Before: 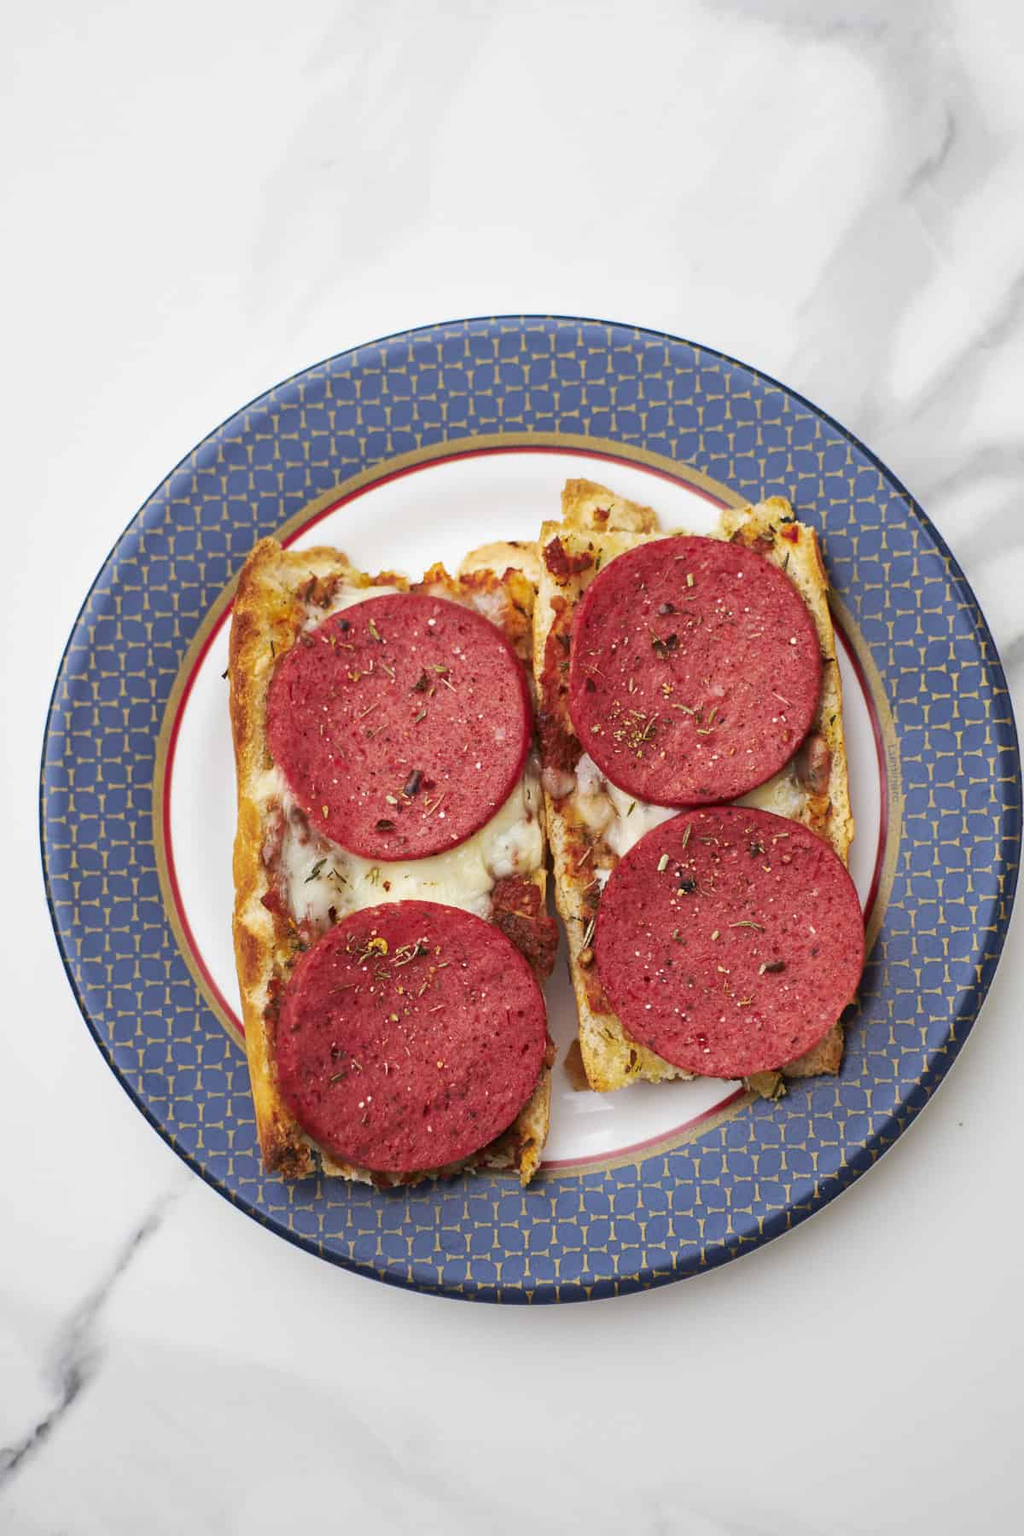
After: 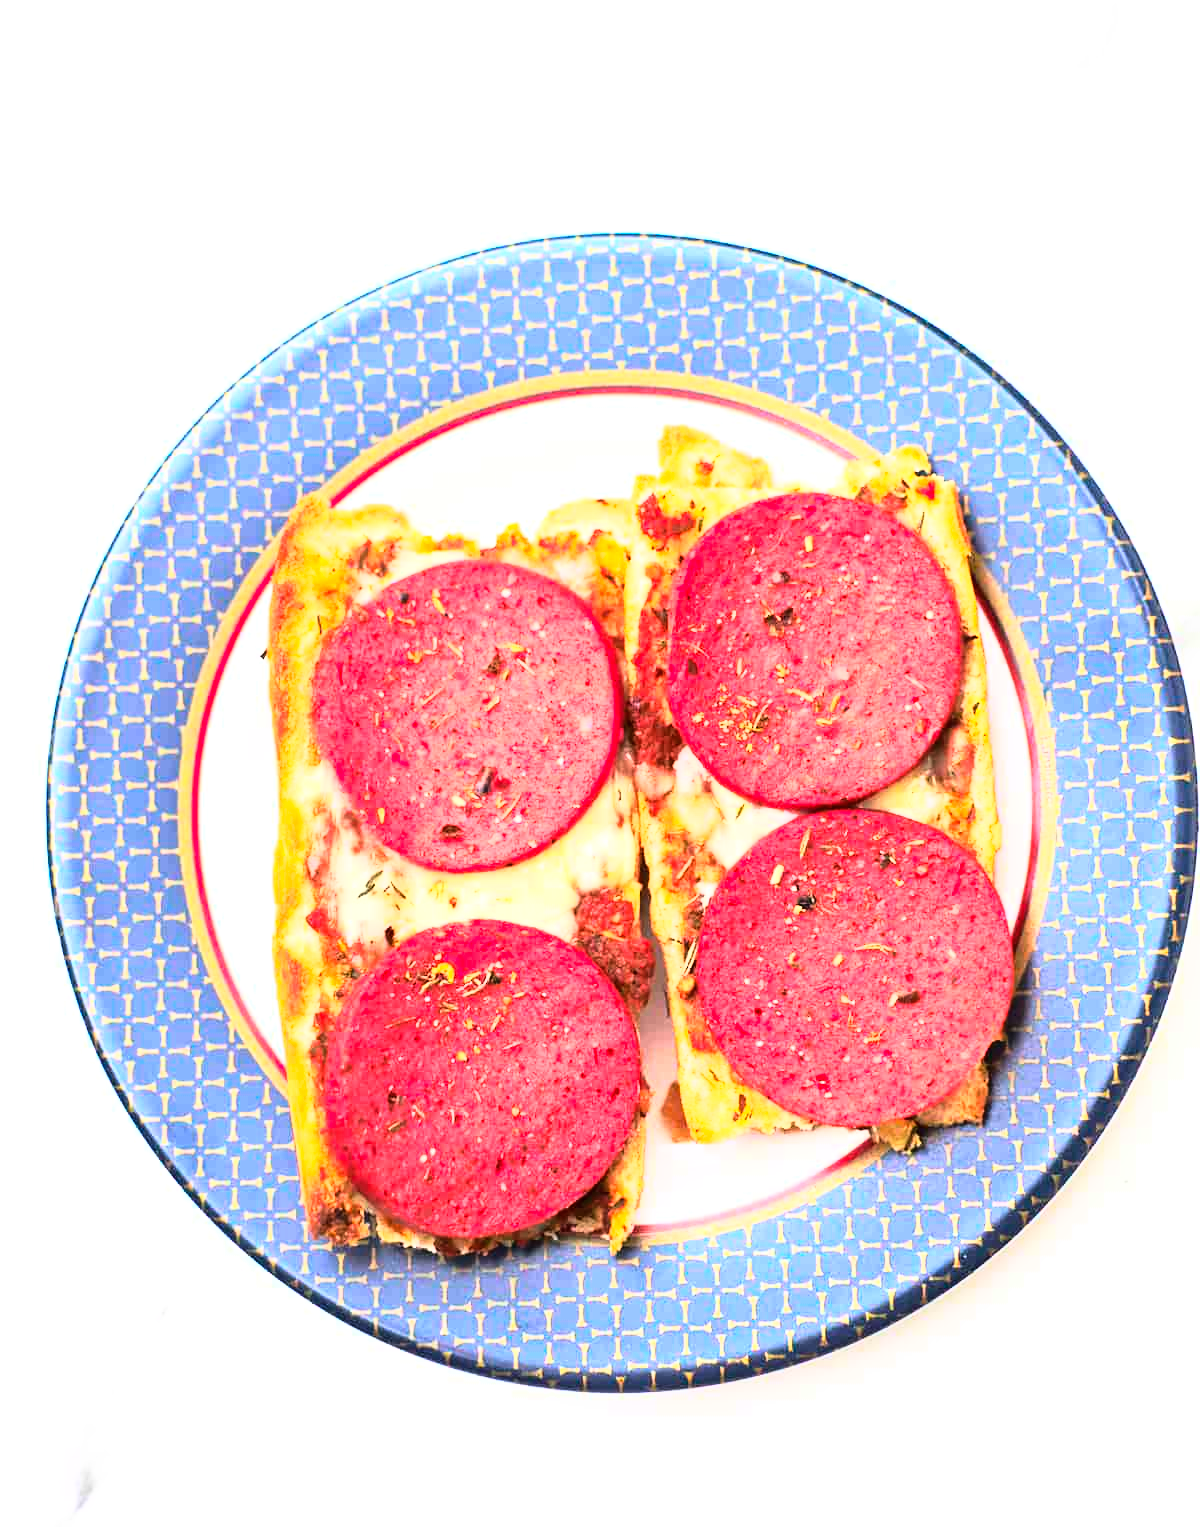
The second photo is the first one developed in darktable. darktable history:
exposure: exposure 0.945 EV, compensate highlight preservation false
crop: top 7.599%, bottom 7.563%
base curve: curves: ch0 [(0, 0) (0.026, 0.03) (0.109, 0.232) (0.351, 0.748) (0.669, 0.968) (1, 1)]
tone curve: curves: ch0 [(0, 0) (0.641, 0.595) (1, 1)], preserve colors none
